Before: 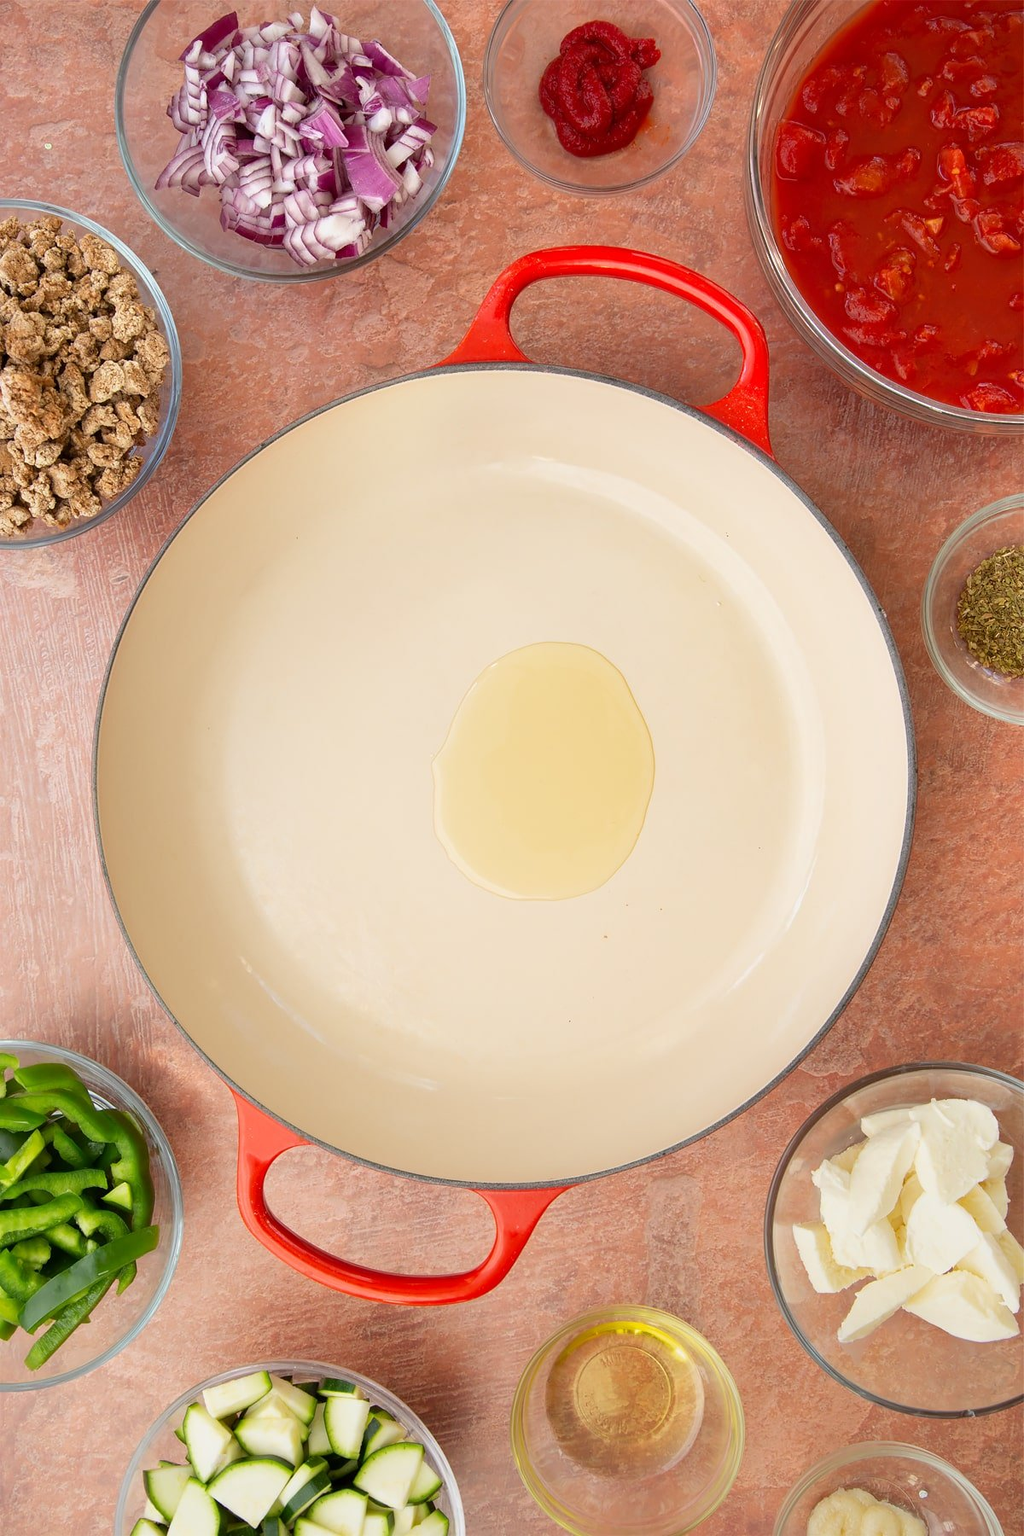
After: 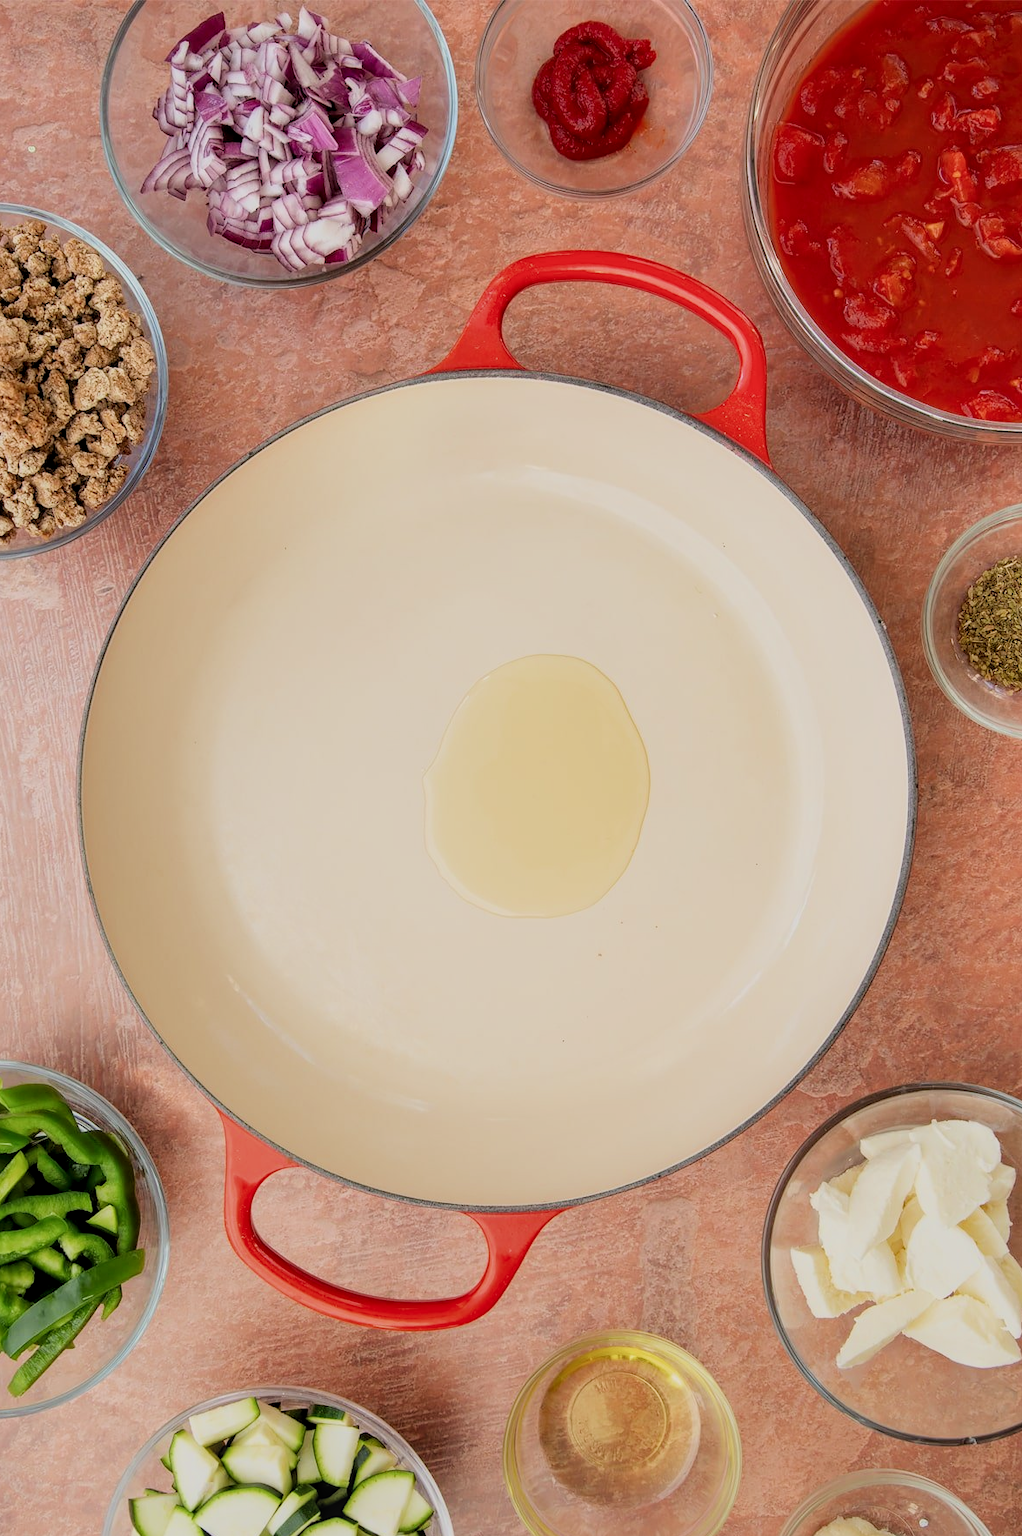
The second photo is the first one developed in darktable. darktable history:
local contrast: on, module defaults
crop: left 1.719%, right 0.28%, bottom 1.859%
filmic rgb: black relative exposure -9.19 EV, white relative exposure 6.83 EV, threshold 2.95 EV, hardness 3.07, contrast 1.052, add noise in highlights 0.001, color science v3 (2019), use custom middle-gray values true, contrast in highlights soft, enable highlight reconstruction true
